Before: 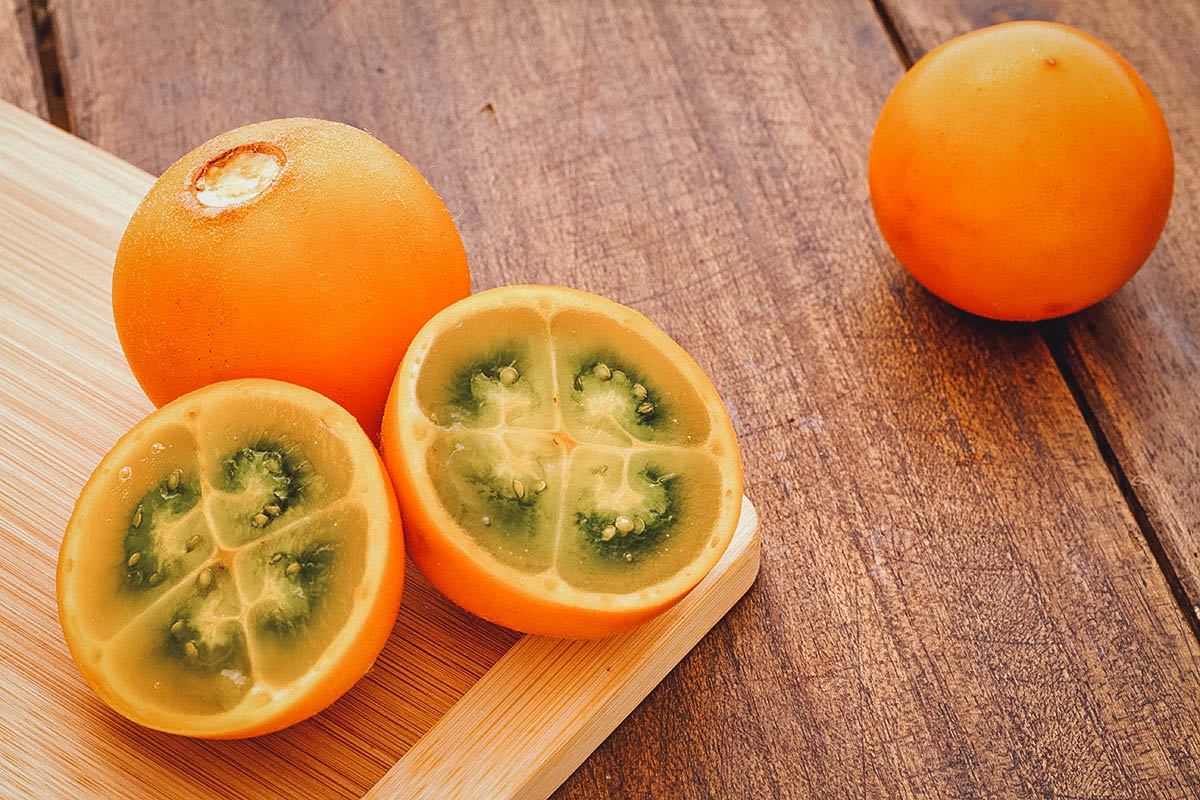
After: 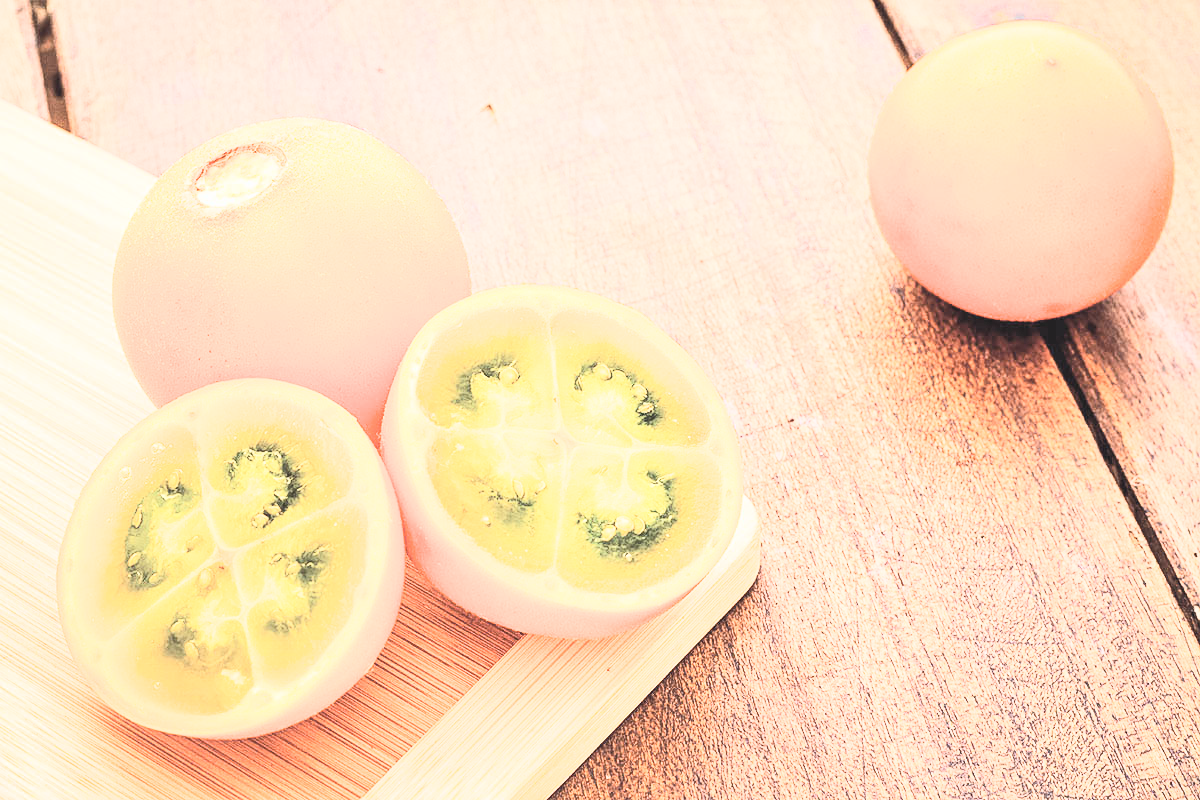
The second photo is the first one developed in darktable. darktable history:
exposure: black level correction 0, exposure 1.508 EV, compensate highlight preservation false
vignetting: fall-off start 115.95%, fall-off radius 57.95%
contrast brightness saturation: contrast 0.433, brightness 0.56, saturation -0.192
filmic rgb: middle gray luminance 29.2%, black relative exposure -10.3 EV, white relative exposure 5.5 EV, threshold 5.96 EV, target black luminance 0%, hardness 3.96, latitude 1.89%, contrast 1.128, highlights saturation mix 6.19%, shadows ↔ highlights balance 14.53%, enable highlight reconstruction true
